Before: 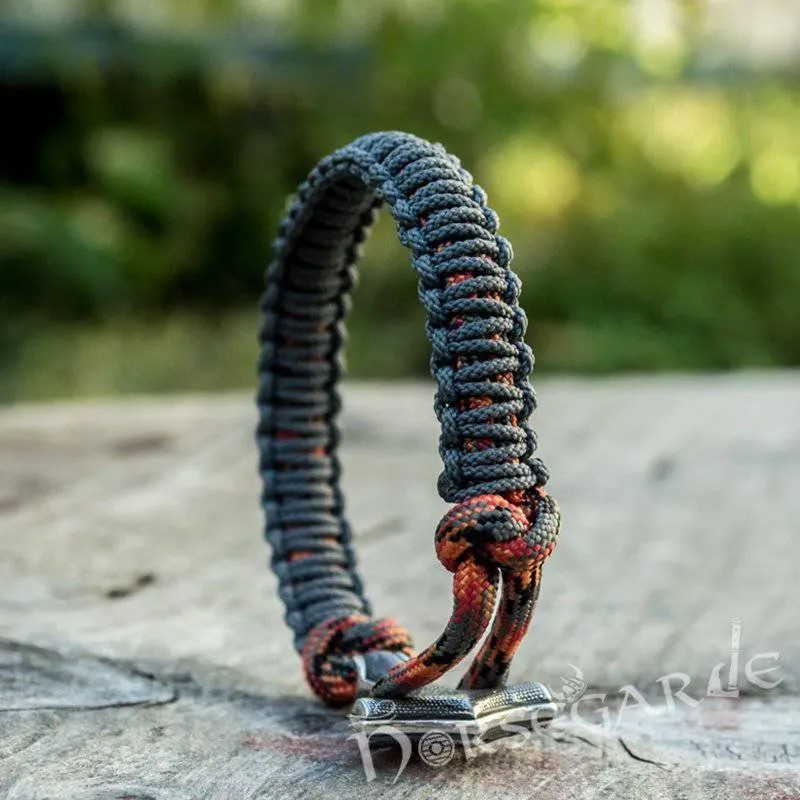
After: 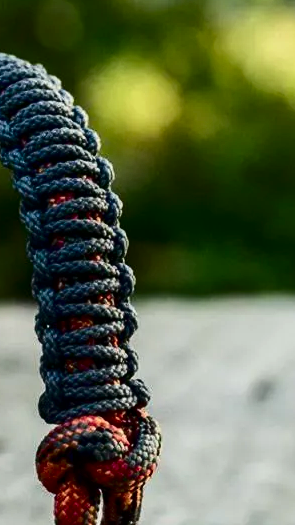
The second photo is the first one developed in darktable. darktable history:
contrast brightness saturation: contrast 0.24, brightness -0.24, saturation 0.14
crop and rotate: left 49.936%, top 10.094%, right 13.136%, bottom 24.256%
